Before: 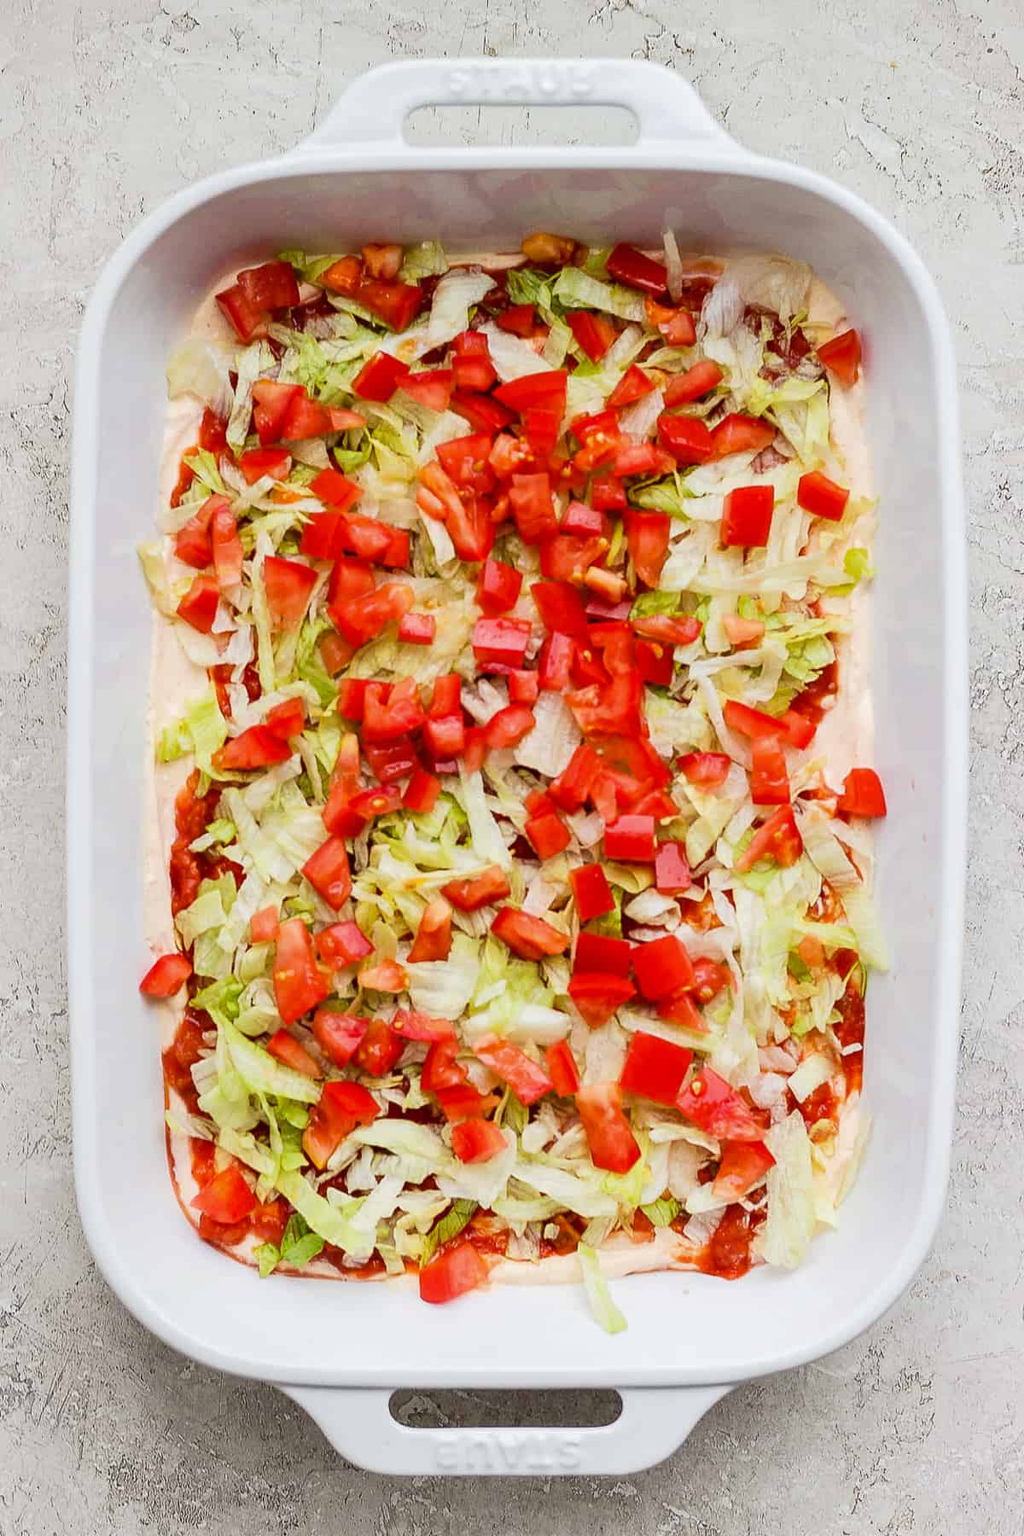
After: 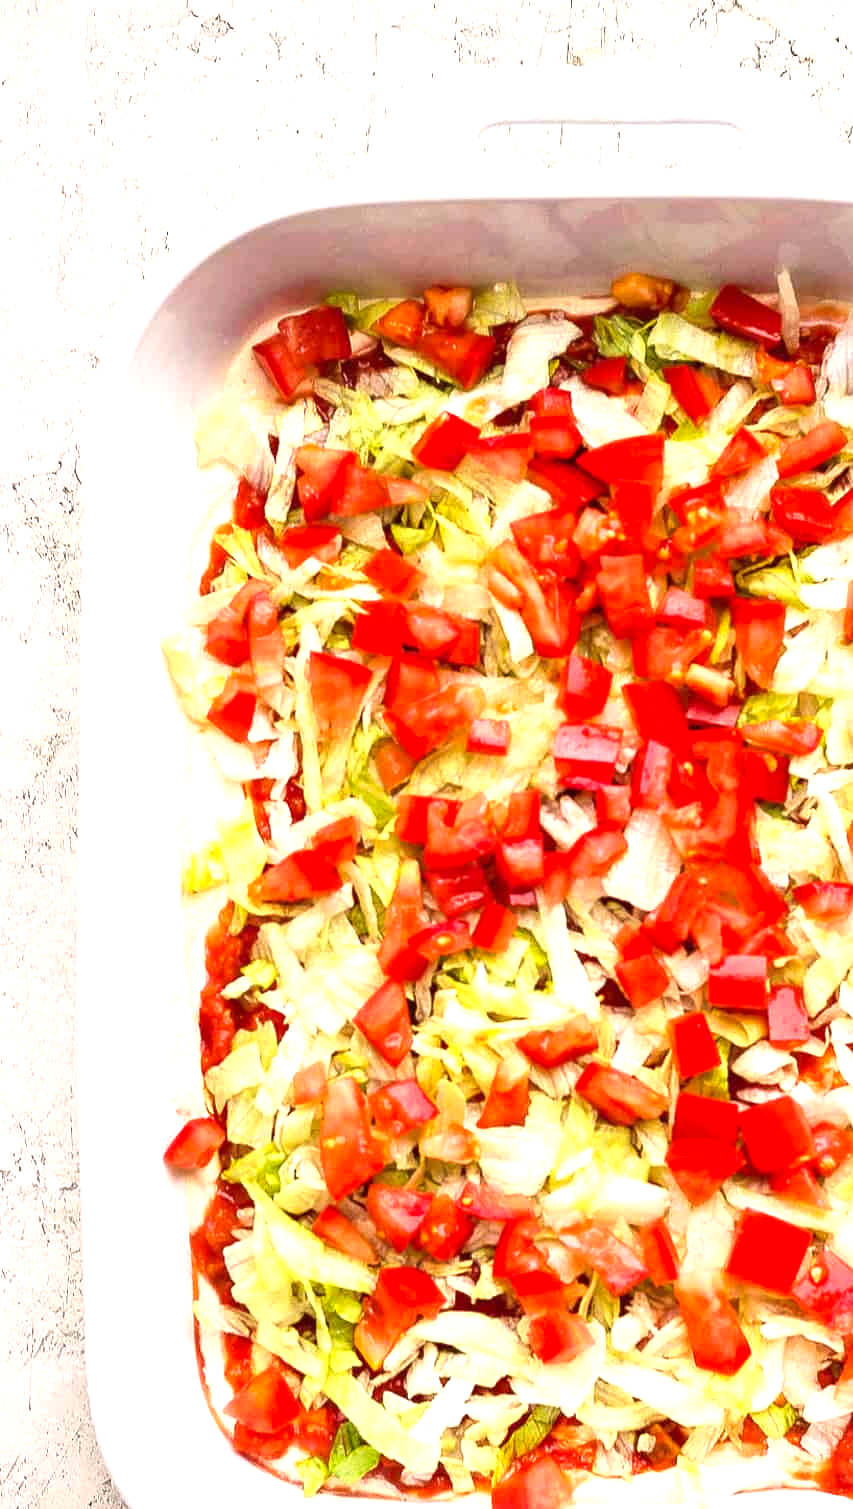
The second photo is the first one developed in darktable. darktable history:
exposure: exposure 0.947 EV, compensate highlight preservation false
crop: right 28.874%, bottom 16.125%
color correction: highlights a* 5.92, highlights b* 4.78
